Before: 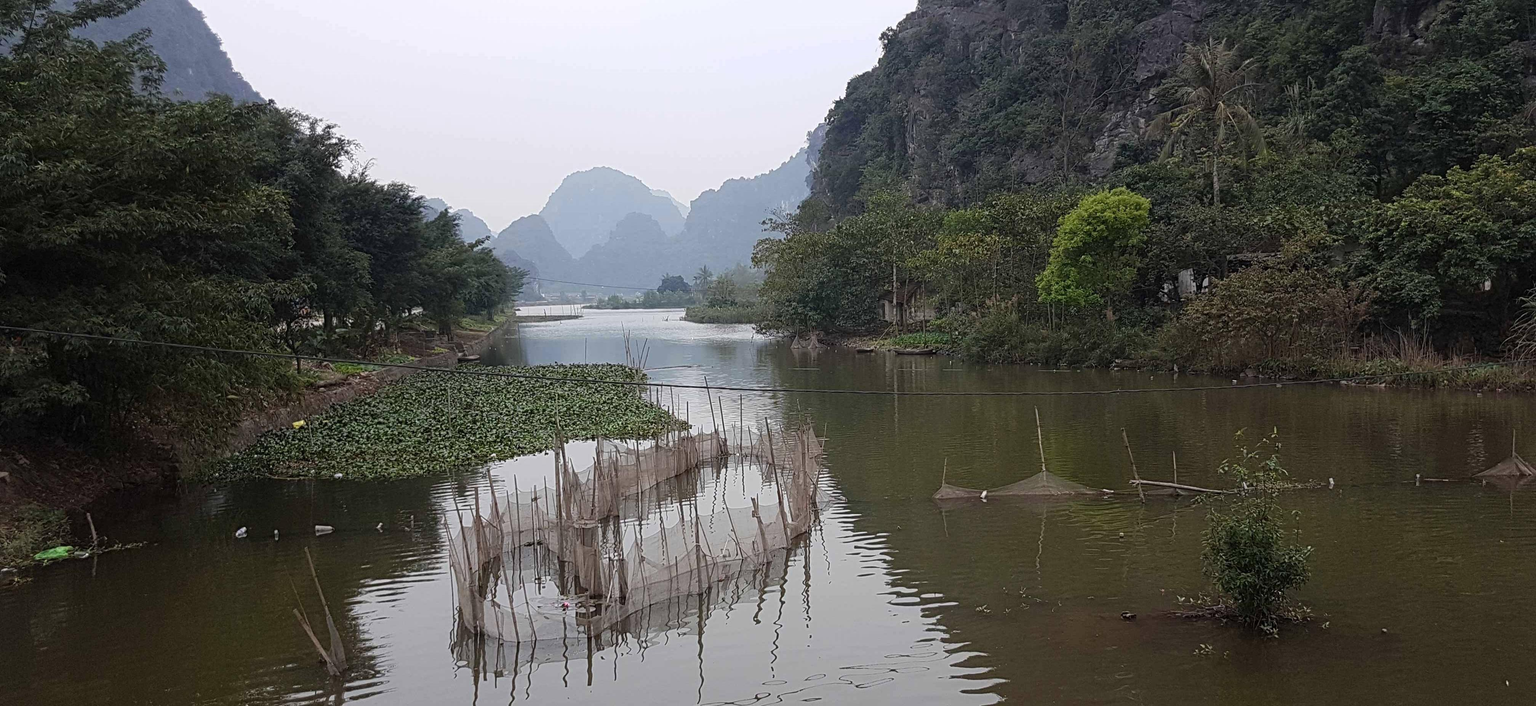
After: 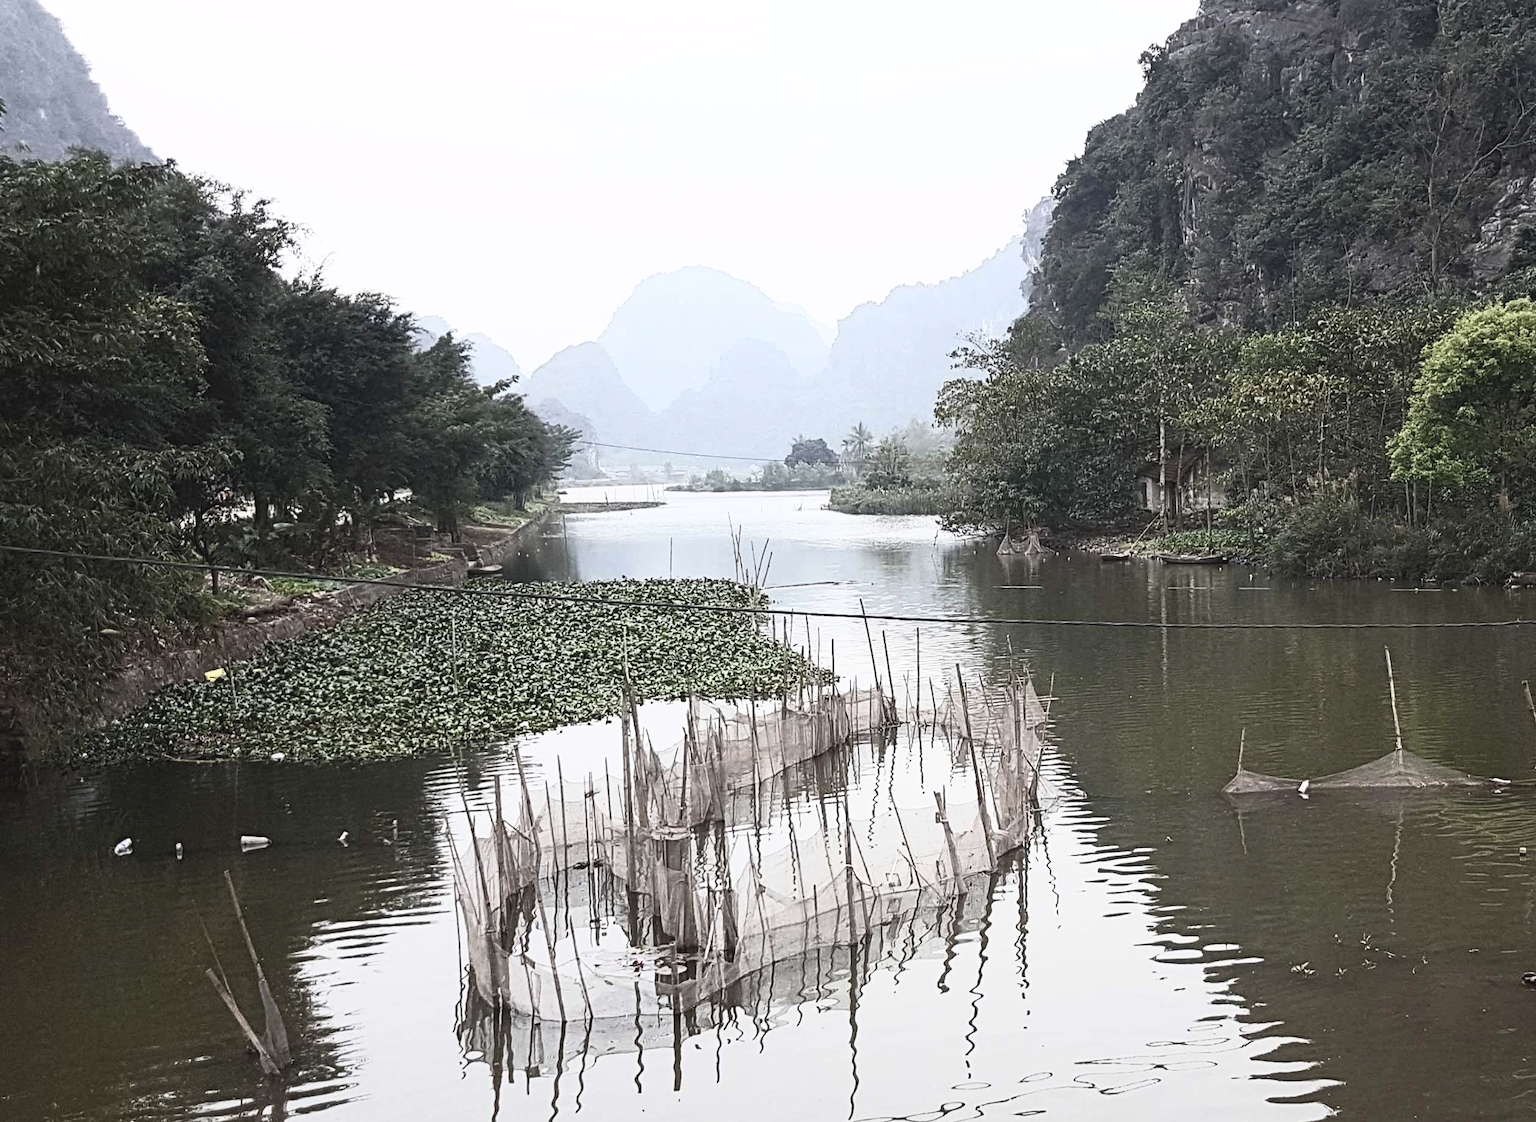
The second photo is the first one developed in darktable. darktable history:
crop: left 10.668%, right 26.429%
contrast brightness saturation: contrast 0.577, brightness 0.569, saturation -0.326
